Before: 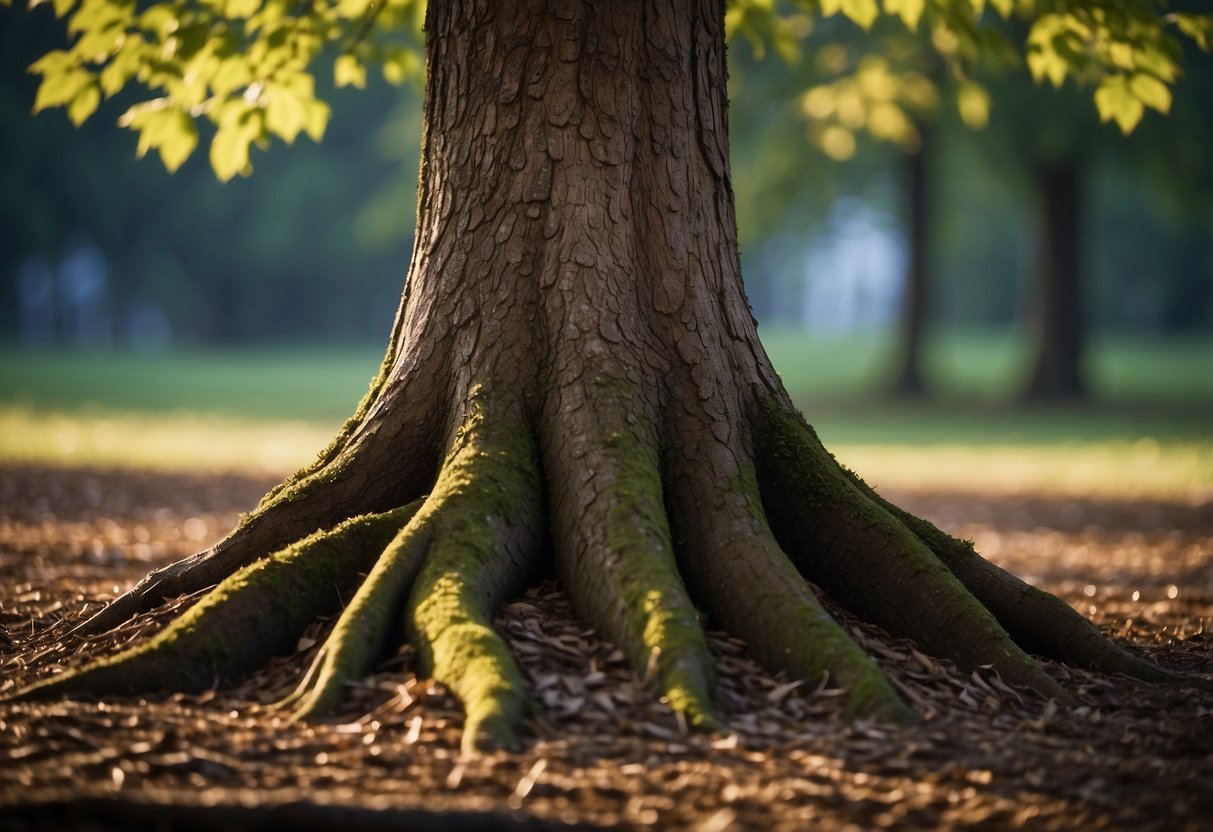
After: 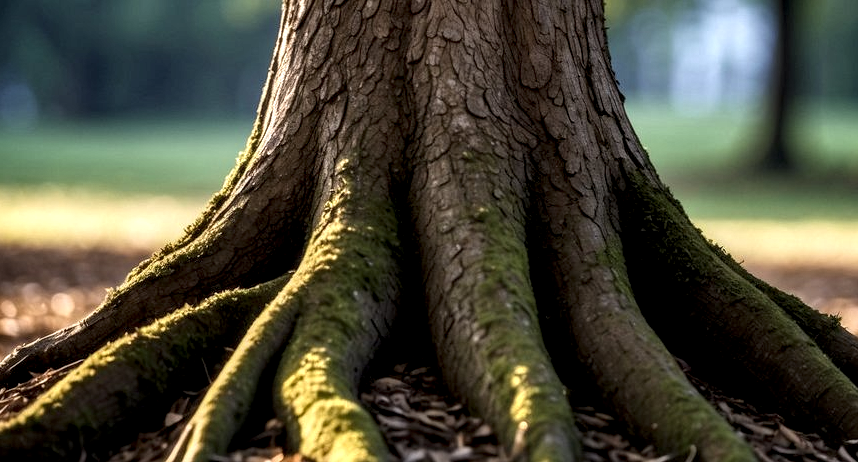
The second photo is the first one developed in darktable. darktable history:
local contrast: highlights 19%, detail 187%
crop: left 11.023%, top 27.124%, right 18.237%, bottom 17.28%
